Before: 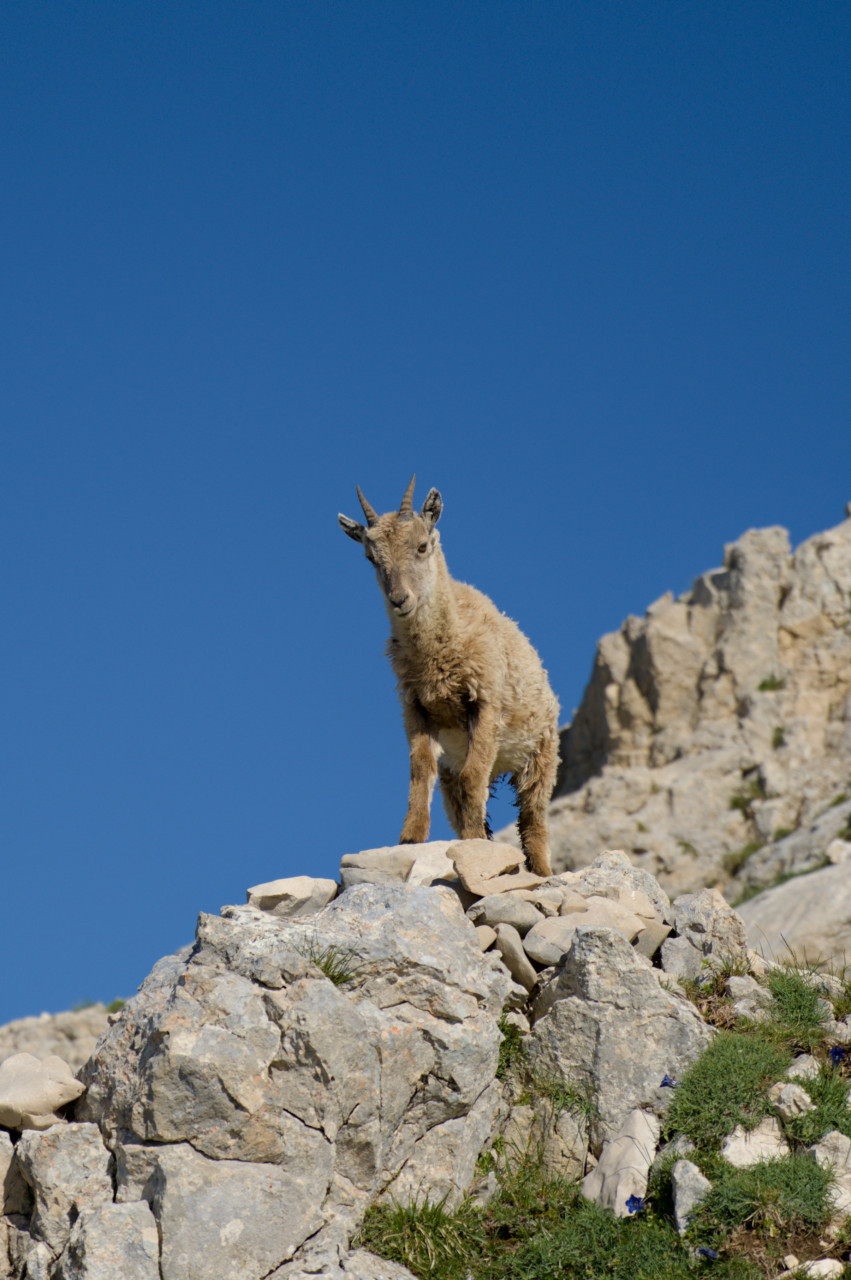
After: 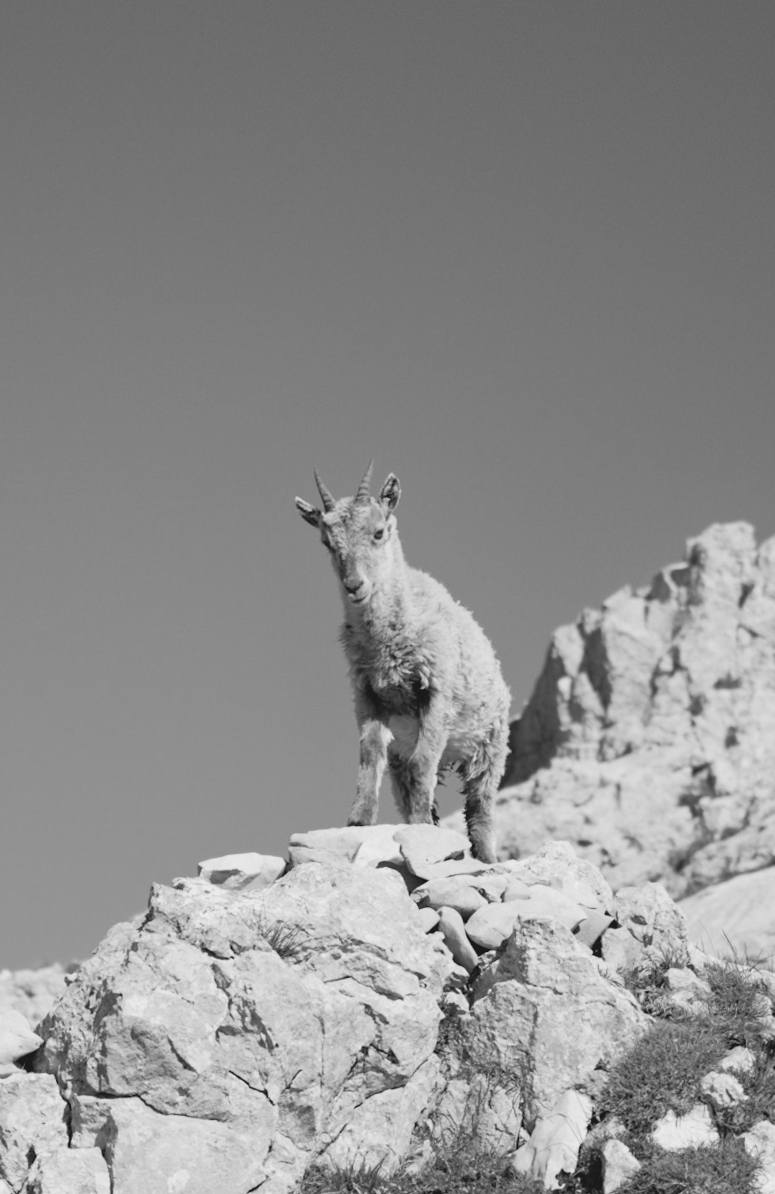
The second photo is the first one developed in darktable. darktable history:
contrast brightness saturation: contrast -0.19, saturation 0.19
color calibration: illuminant as shot in camera, x 0.358, y 0.373, temperature 4628.91 K
monochrome: on, module defaults
rotate and perspective: rotation 0.074°, lens shift (vertical) 0.096, lens shift (horizontal) -0.041, crop left 0.043, crop right 0.952, crop top 0.024, crop bottom 0.979
tone curve: curves: ch0 [(0, 0.005) (0.103, 0.097) (0.18, 0.22) (0.4, 0.485) (0.5, 0.612) (0.668, 0.787) (0.823, 0.894) (1, 0.971)]; ch1 [(0, 0) (0.172, 0.123) (0.324, 0.253) (0.396, 0.388) (0.478, 0.461) (0.499, 0.498) (0.522, 0.528) (0.618, 0.649) (0.753, 0.821) (1, 1)]; ch2 [(0, 0) (0.411, 0.424) (0.496, 0.501) (0.515, 0.514) (0.555, 0.585) (0.641, 0.69) (1, 1)], color space Lab, independent channels, preserve colors none
tone equalizer: -8 EV -0.417 EV, -7 EV -0.389 EV, -6 EV -0.333 EV, -5 EV -0.222 EV, -3 EV 0.222 EV, -2 EV 0.333 EV, -1 EV 0.389 EV, +0 EV 0.417 EV, edges refinement/feathering 500, mask exposure compensation -1.57 EV, preserve details no
crop and rotate: angle -1.69°
